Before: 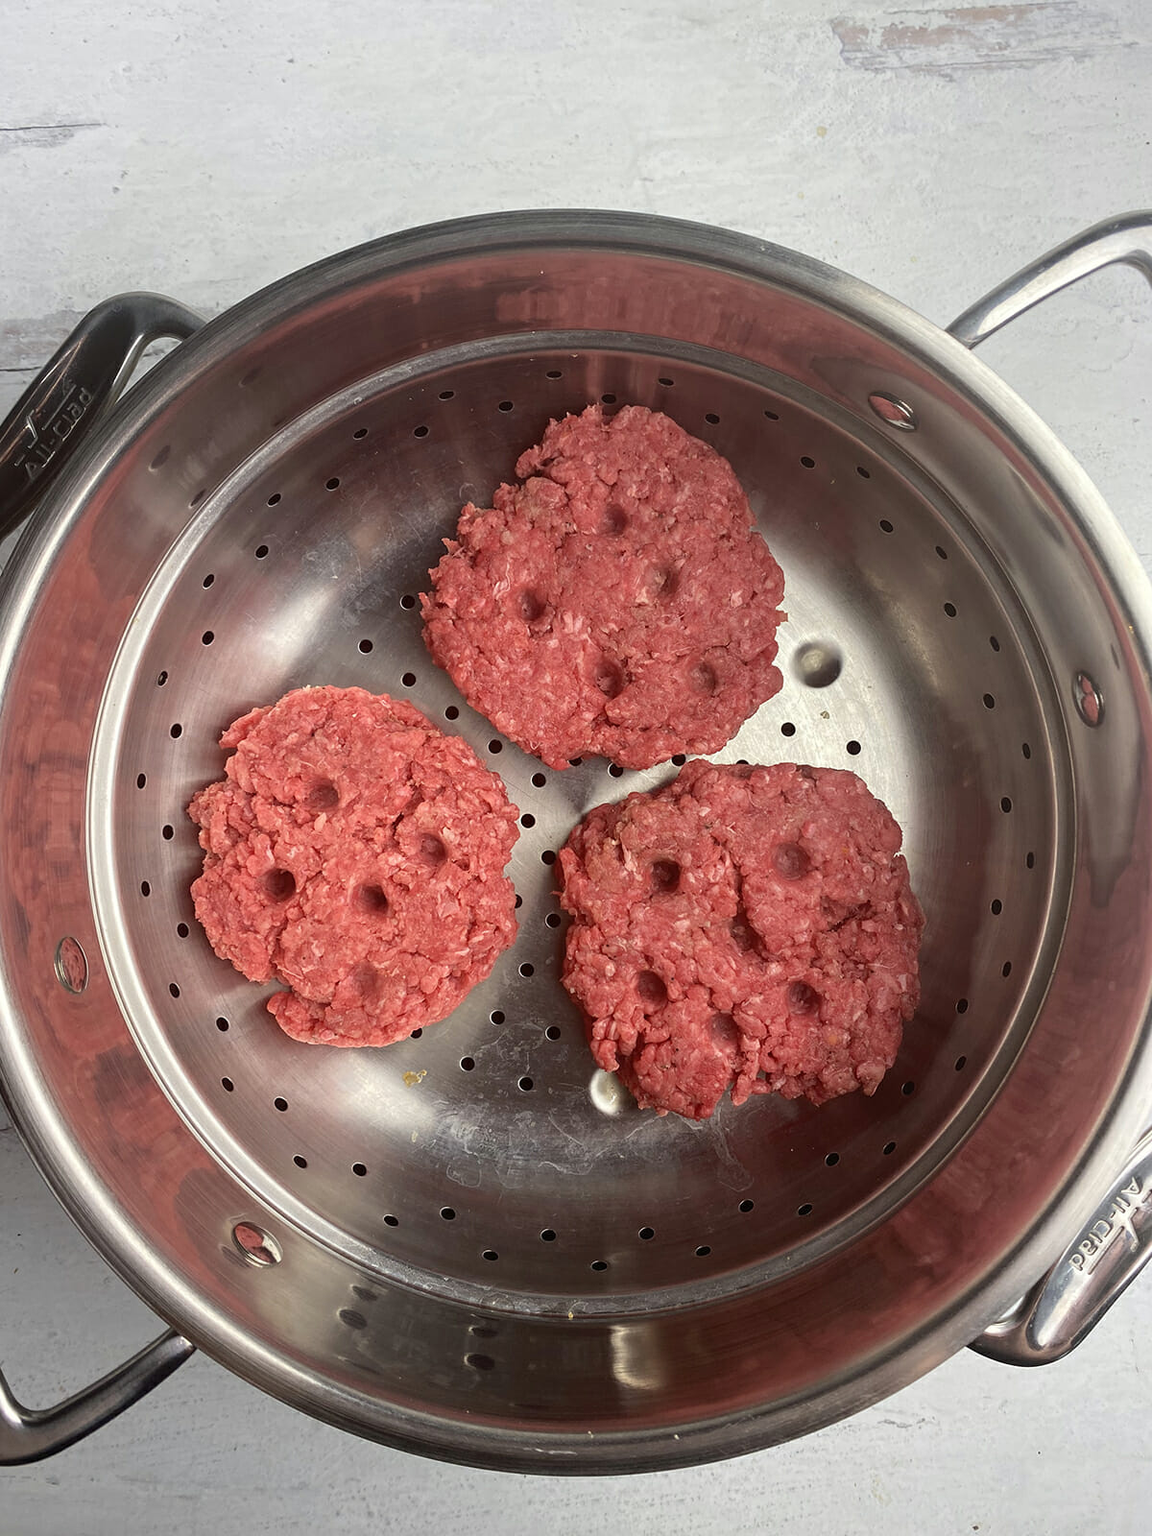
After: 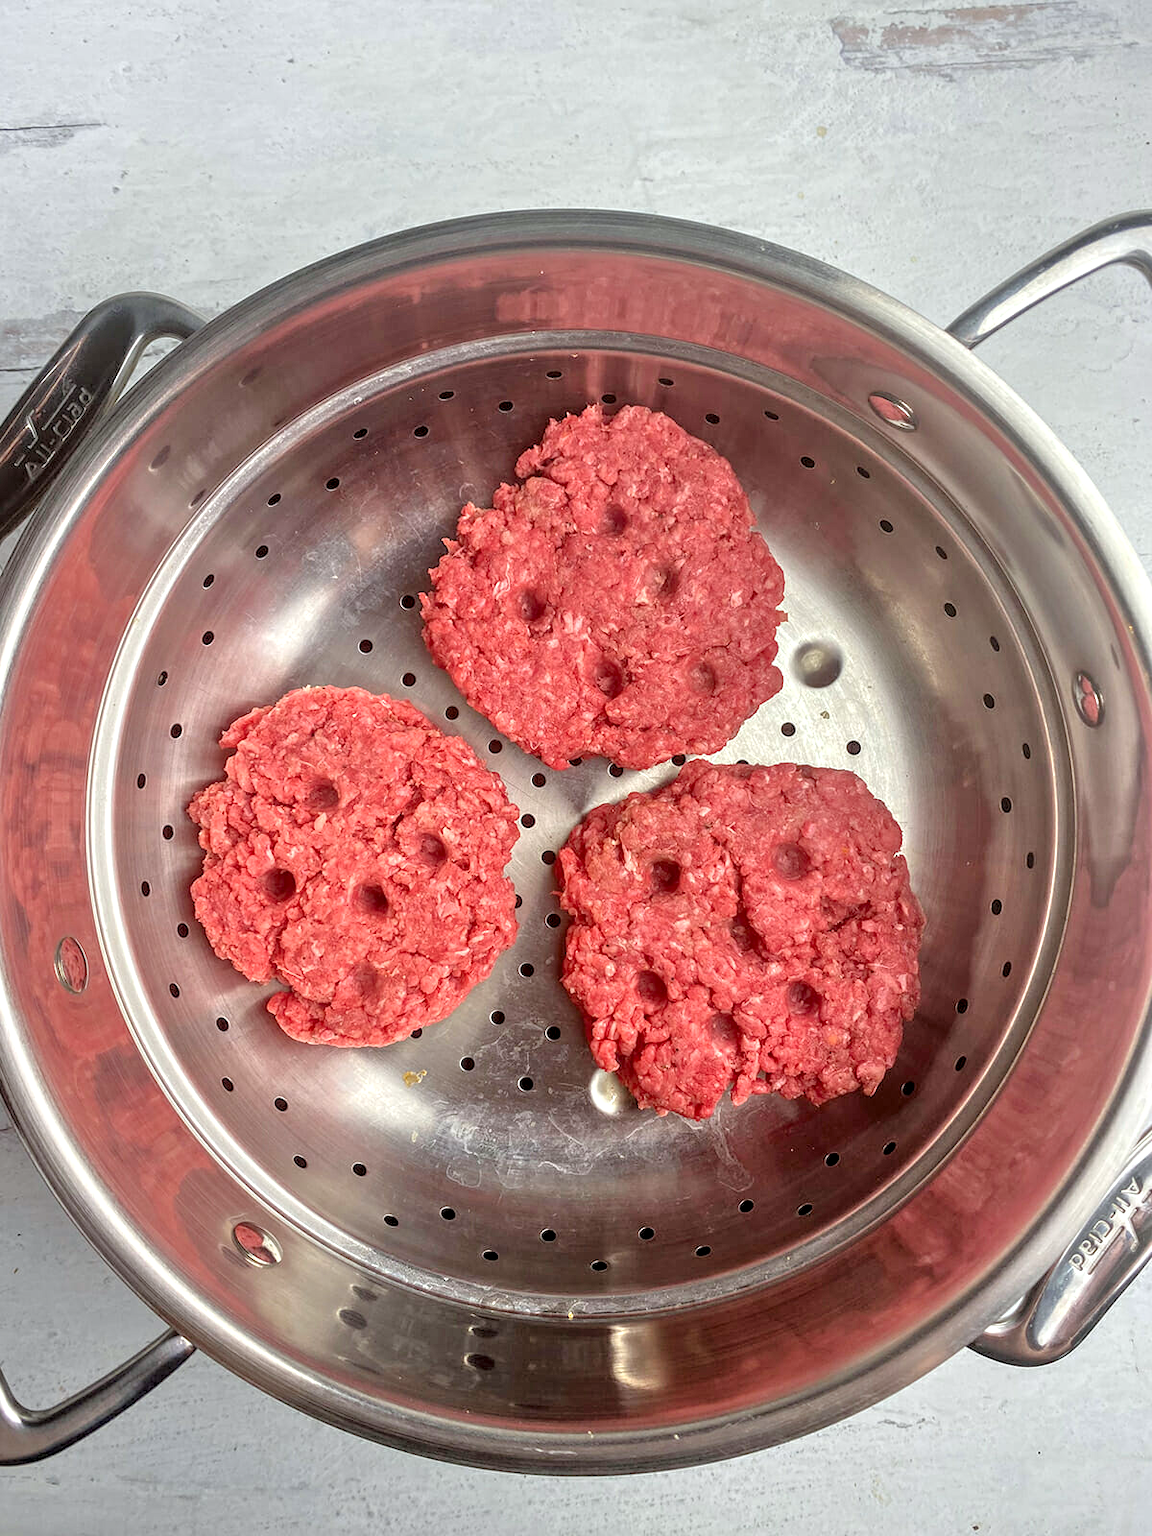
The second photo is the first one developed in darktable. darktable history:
local contrast: detail 130%
tone equalizer: -7 EV 0.15 EV, -6 EV 0.6 EV, -5 EV 1.15 EV, -4 EV 1.33 EV, -3 EV 1.15 EV, -2 EV 0.6 EV, -1 EV 0.15 EV, mask exposure compensation -0.5 EV
white balance: red 0.986, blue 1.01
